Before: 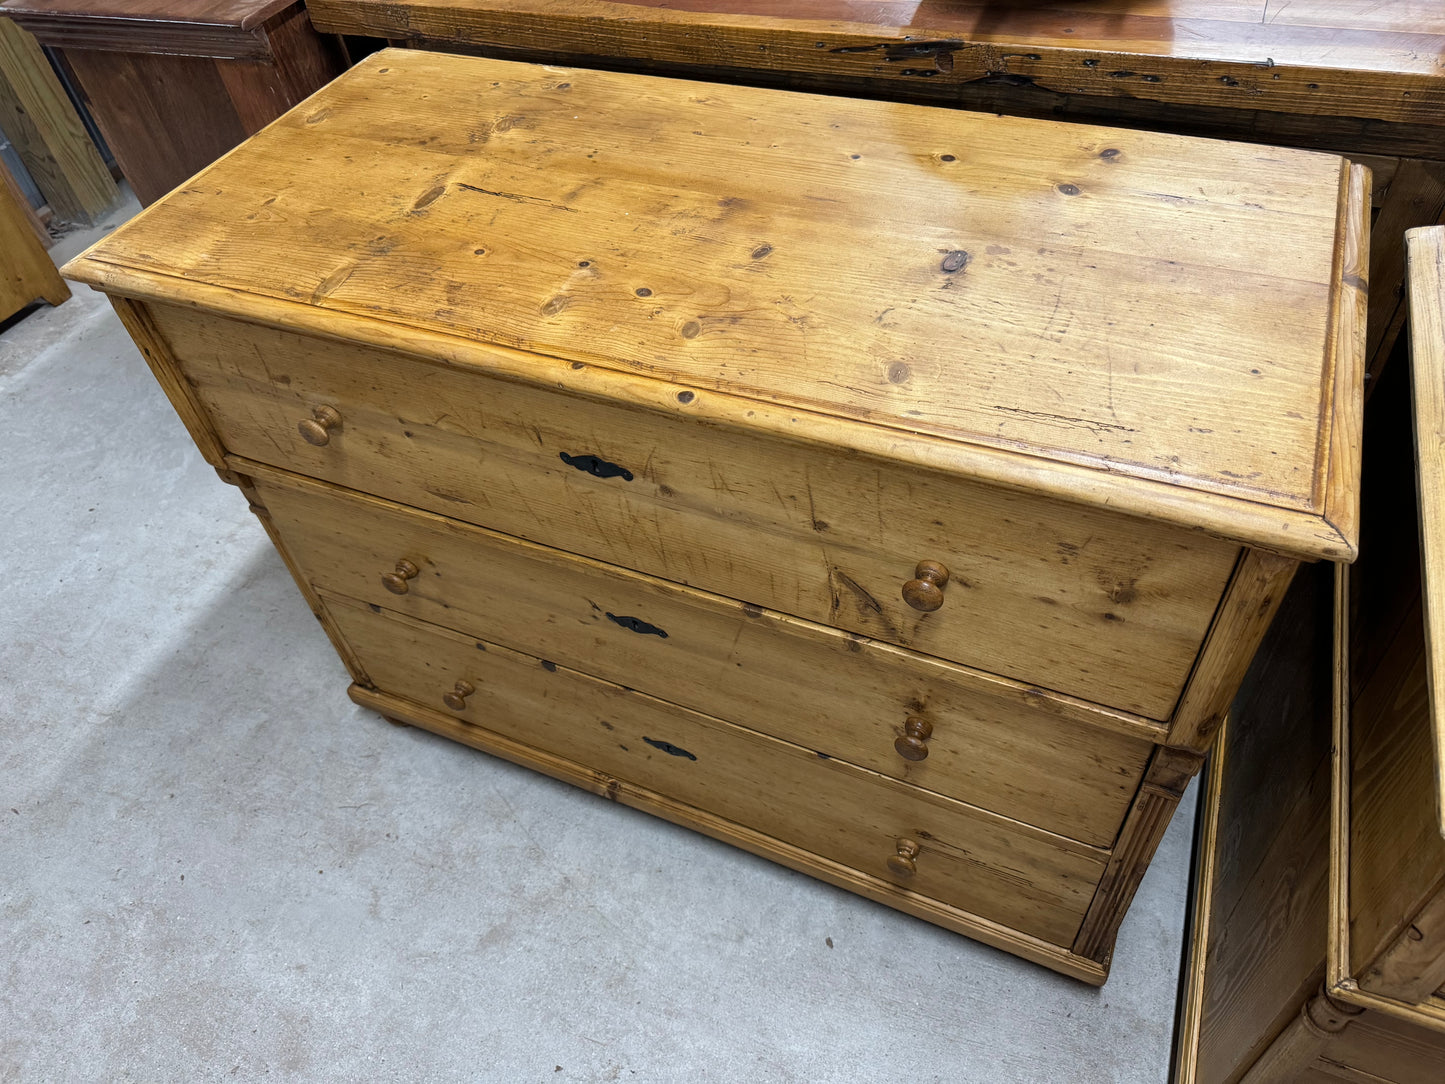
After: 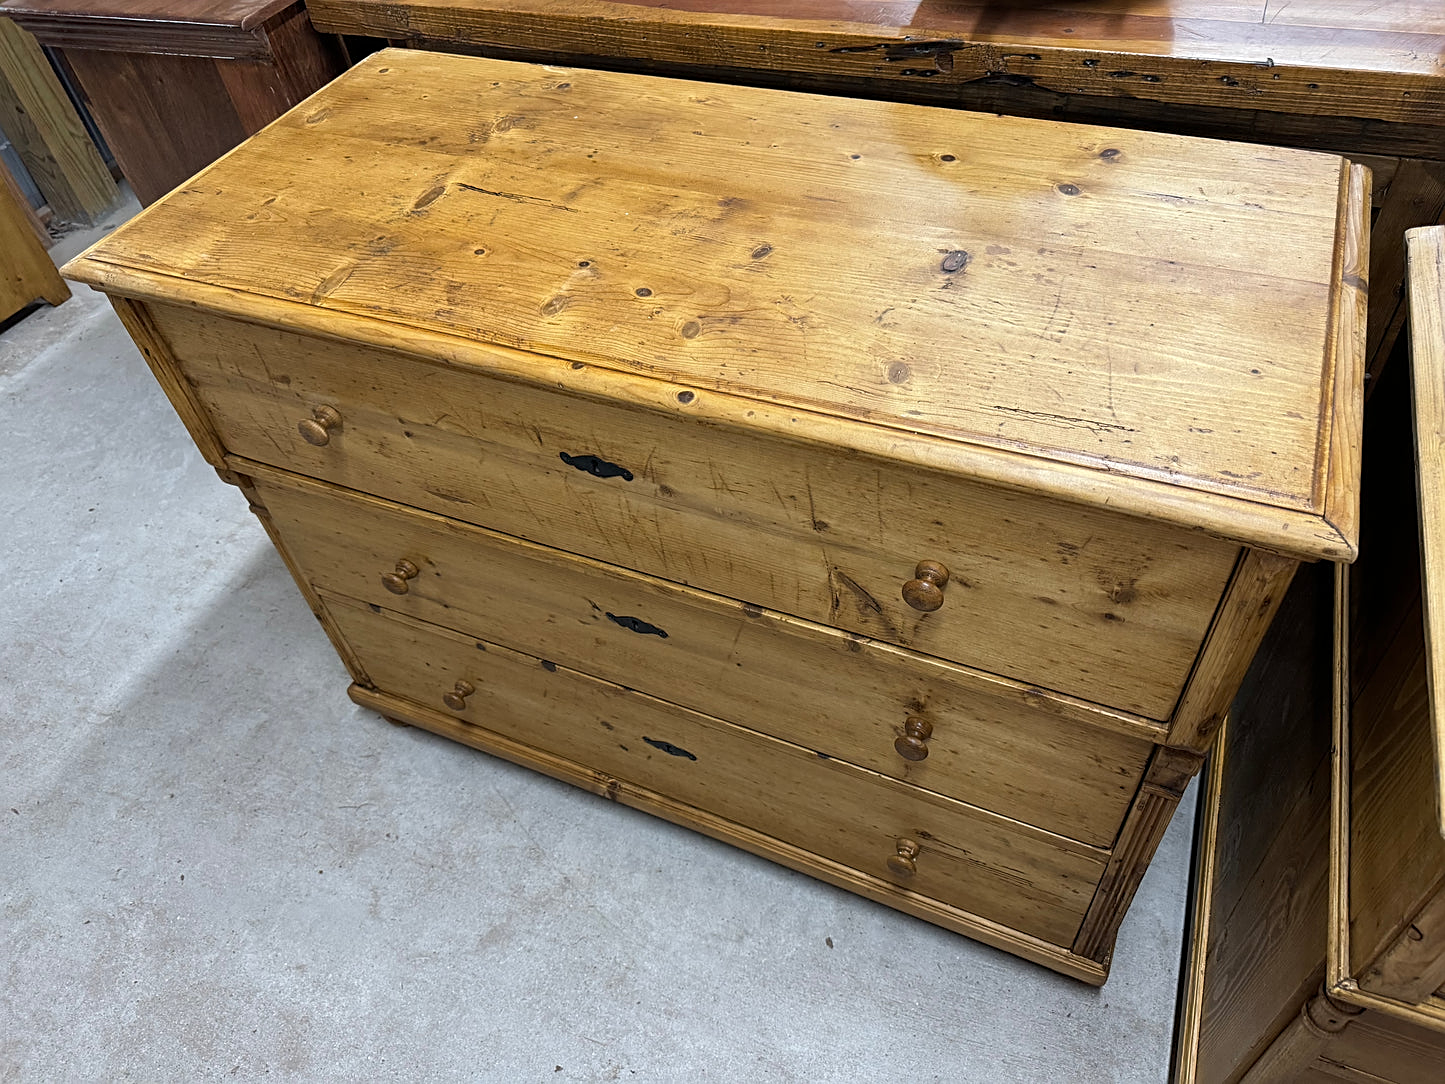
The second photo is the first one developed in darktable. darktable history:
sharpen: on, module defaults
color balance: on, module defaults
